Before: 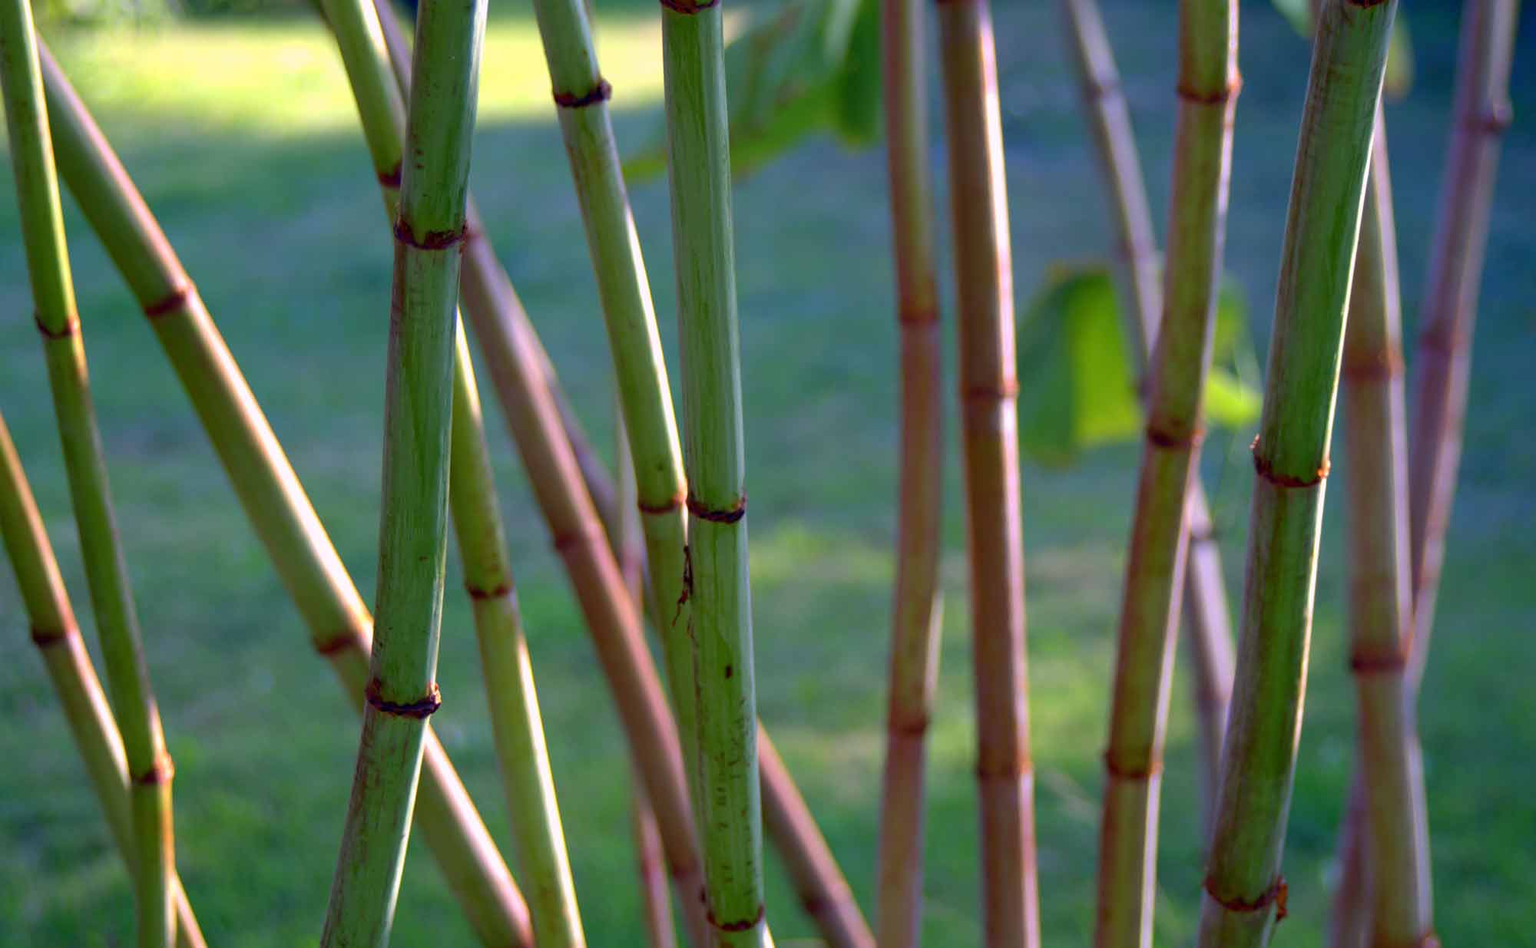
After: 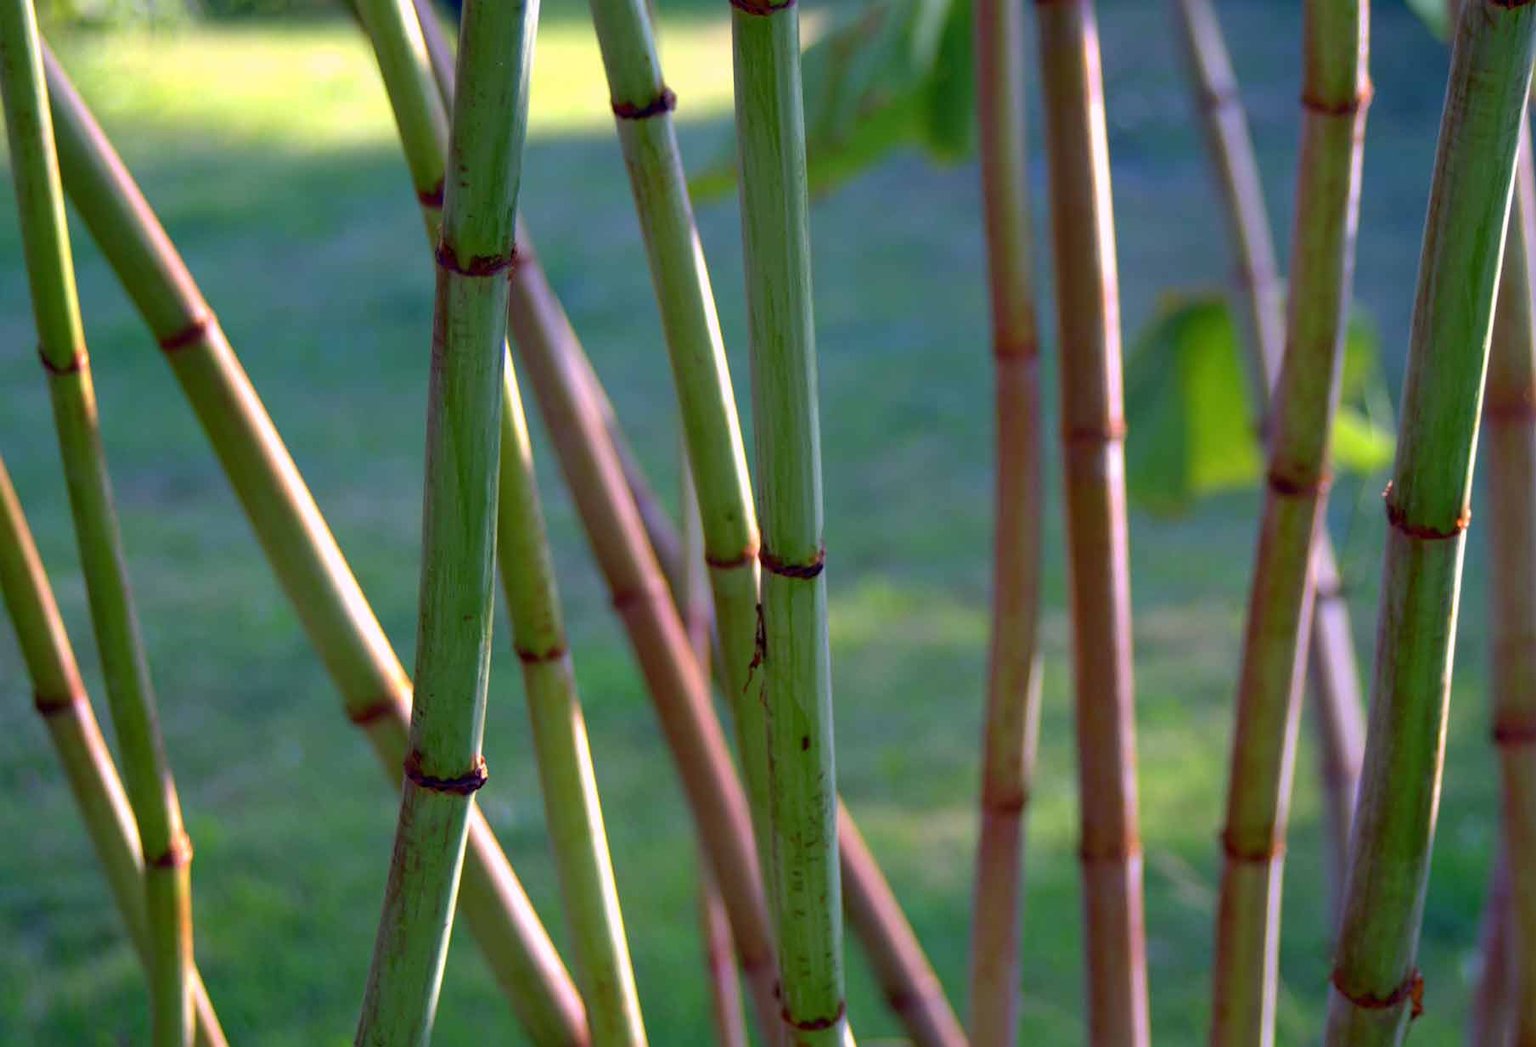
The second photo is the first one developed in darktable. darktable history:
bloom: size 3%, threshold 100%, strength 0%
crop: right 9.509%, bottom 0.031%
